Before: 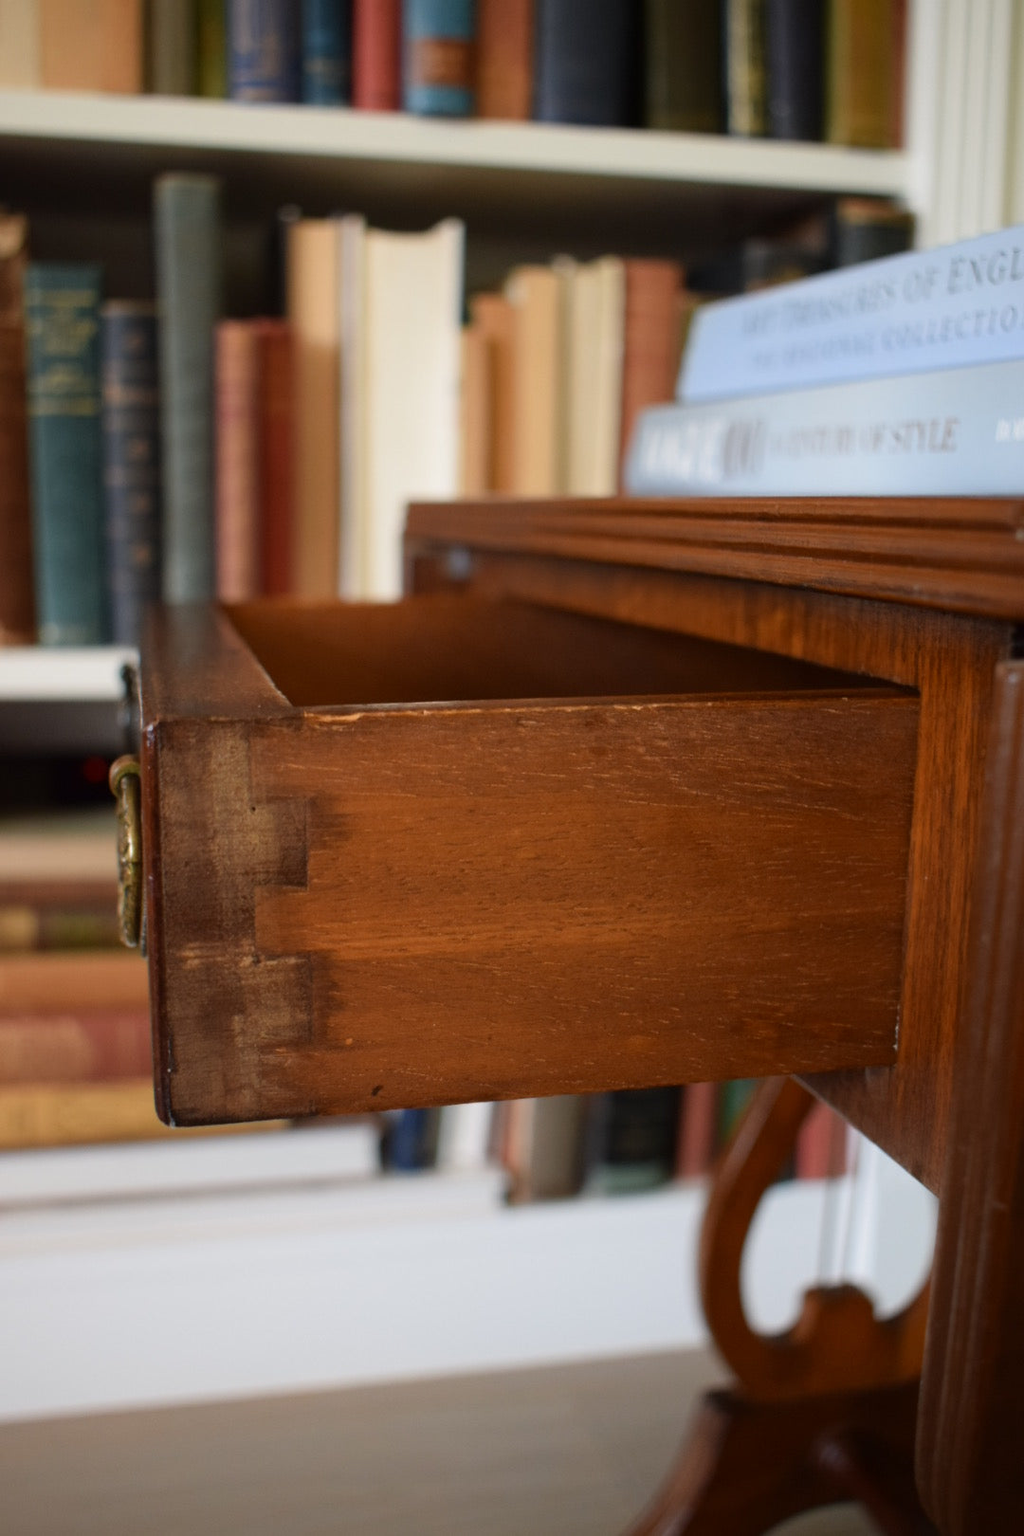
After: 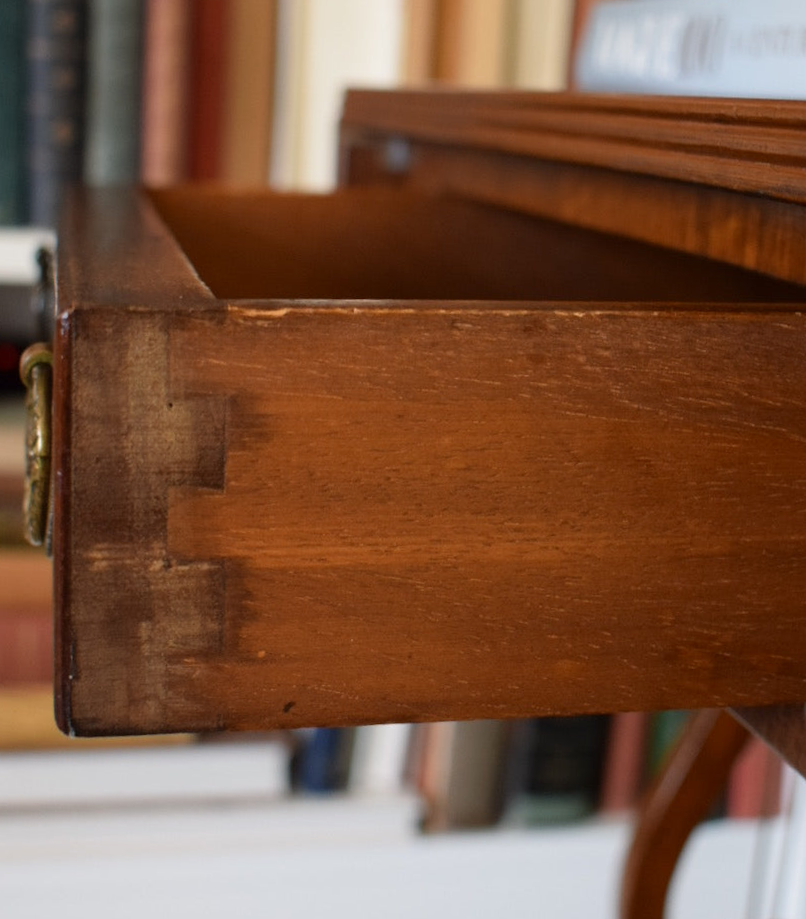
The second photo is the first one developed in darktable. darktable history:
crop: left 11.123%, top 27.61%, right 18.3%, bottom 17.034%
rotate and perspective: rotation 2.27°, automatic cropping off
